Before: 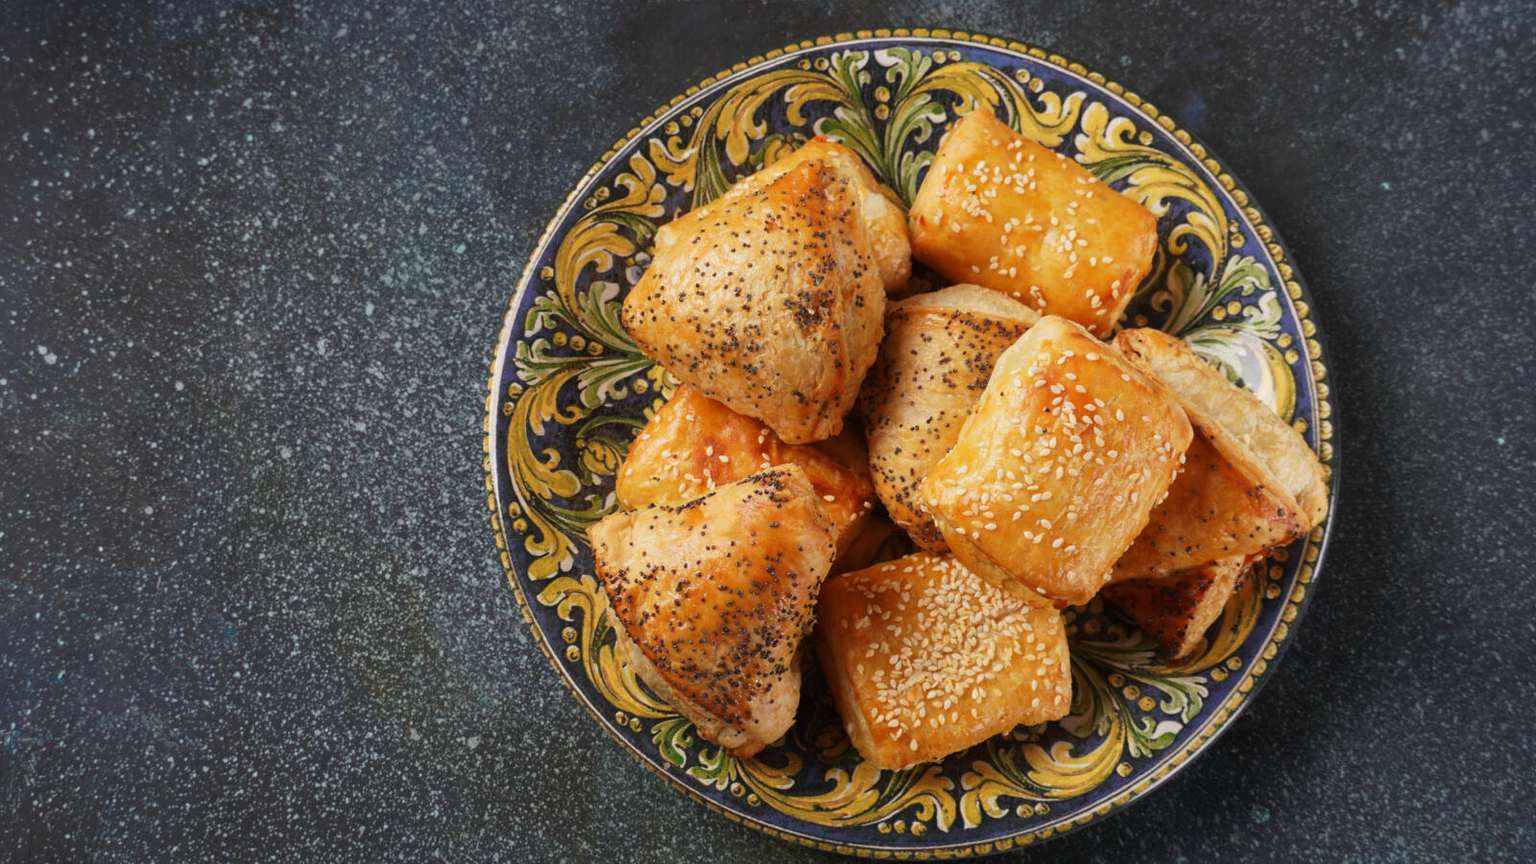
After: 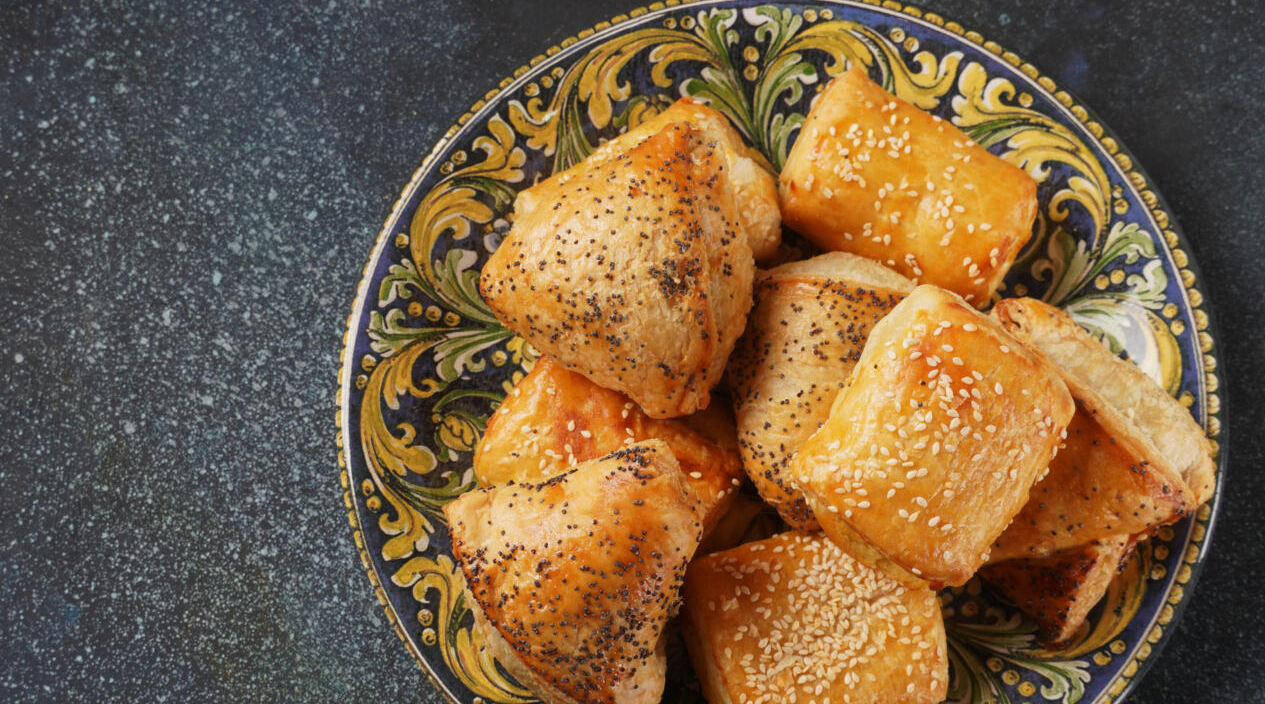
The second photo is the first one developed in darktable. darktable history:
crop and rotate: left 10.532%, top 4.99%, right 10.357%, bottom 16.678%
